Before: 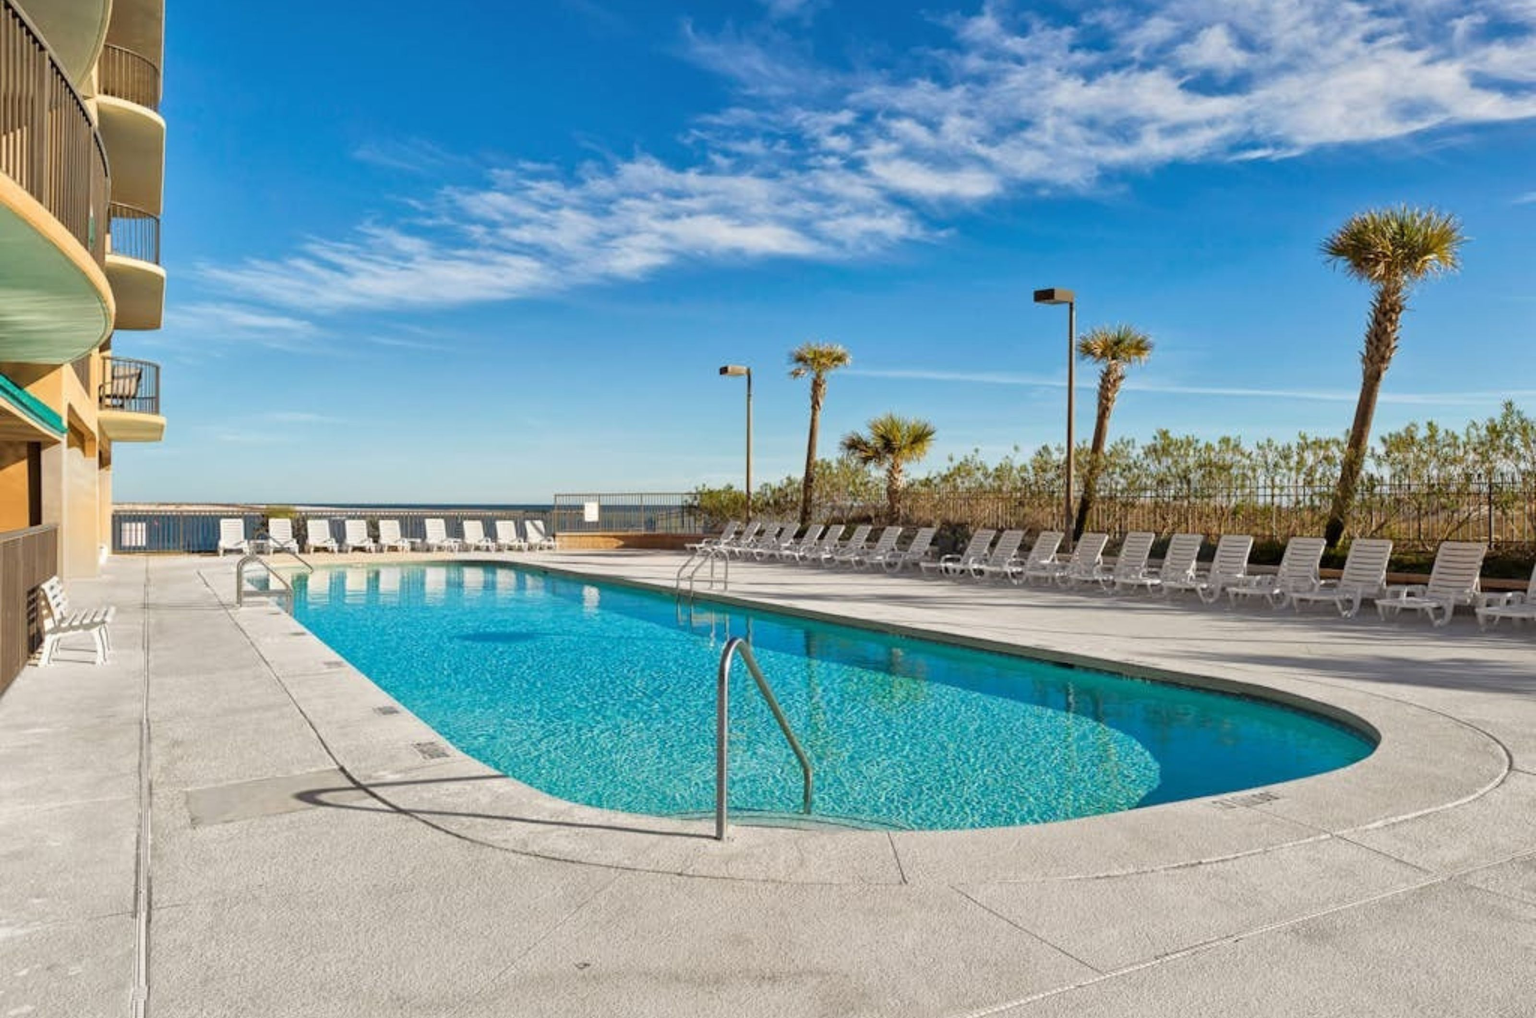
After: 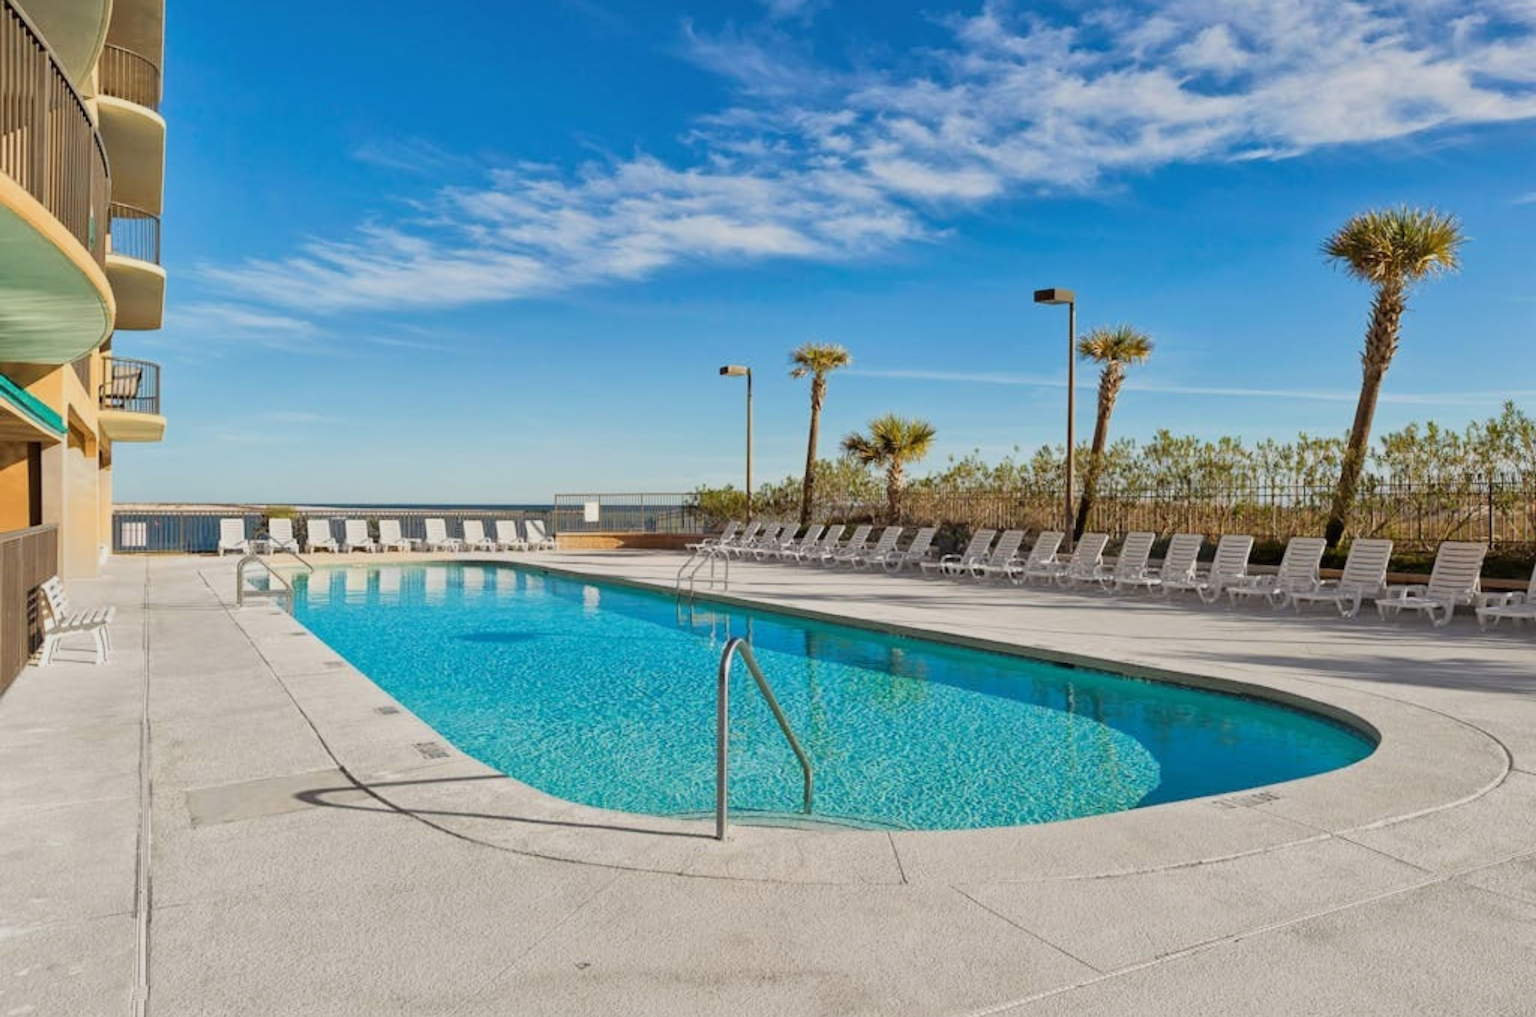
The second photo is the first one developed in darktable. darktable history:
tone equalizer: -8 EV -0.002 EV, -7 EV 0.004 EV, -6 EV -0.037 EV, -5 EV 0.016 EV, -4 EV -0.018 EV, -3 EV 0.004 EV, -2 EV -0.074 EV, -1 EV -0.306 EV, +0 EV -0.562 EV, edges refinement/feathering 500, mask exposure compensation -1.57 EV, preserve details no
